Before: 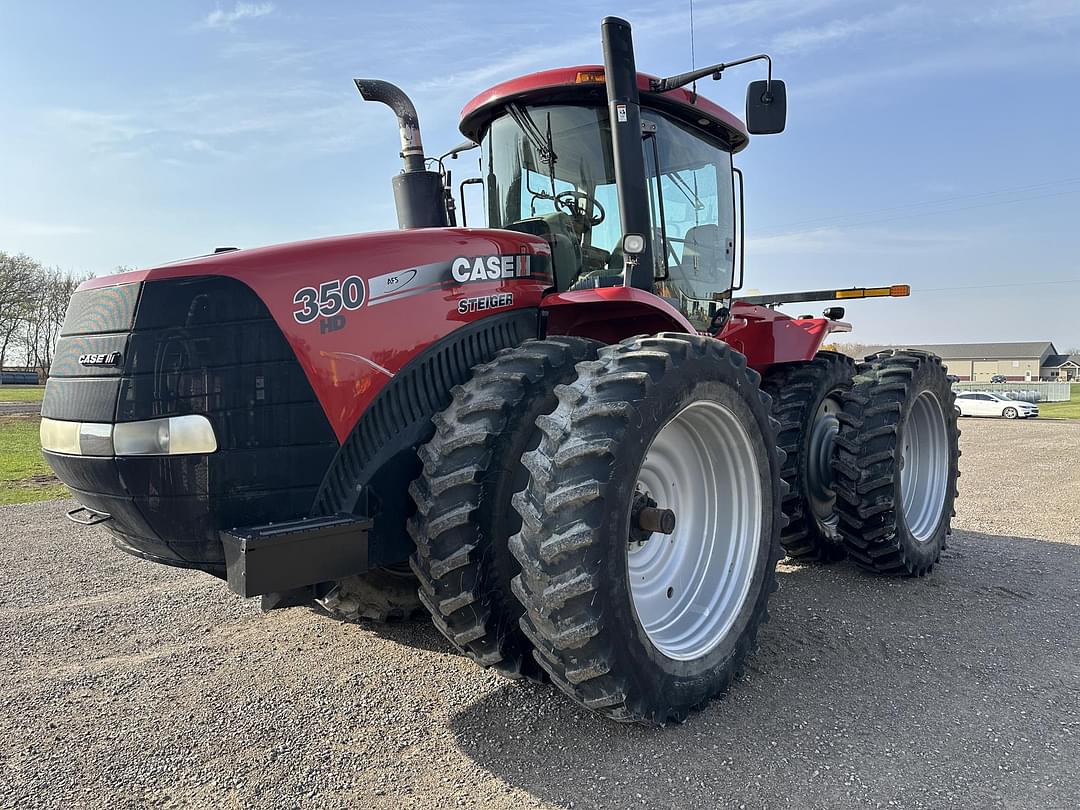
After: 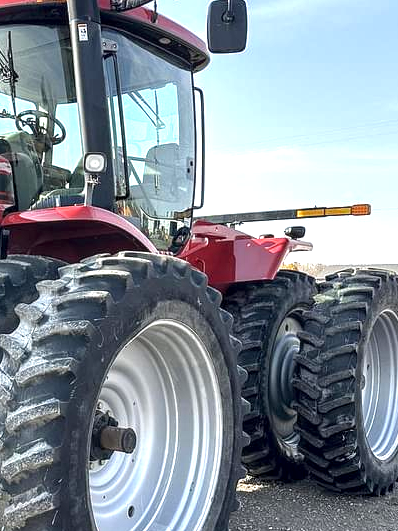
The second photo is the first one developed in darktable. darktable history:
local contrast: detail 130%
exposure: black level correction 0, exposure 0.953 EV, compensate exposure bias true, compensate highlight preservation false
crop and rotate: left 49.936%, top 10.094%, right 13.136%, bottom 24.256%
